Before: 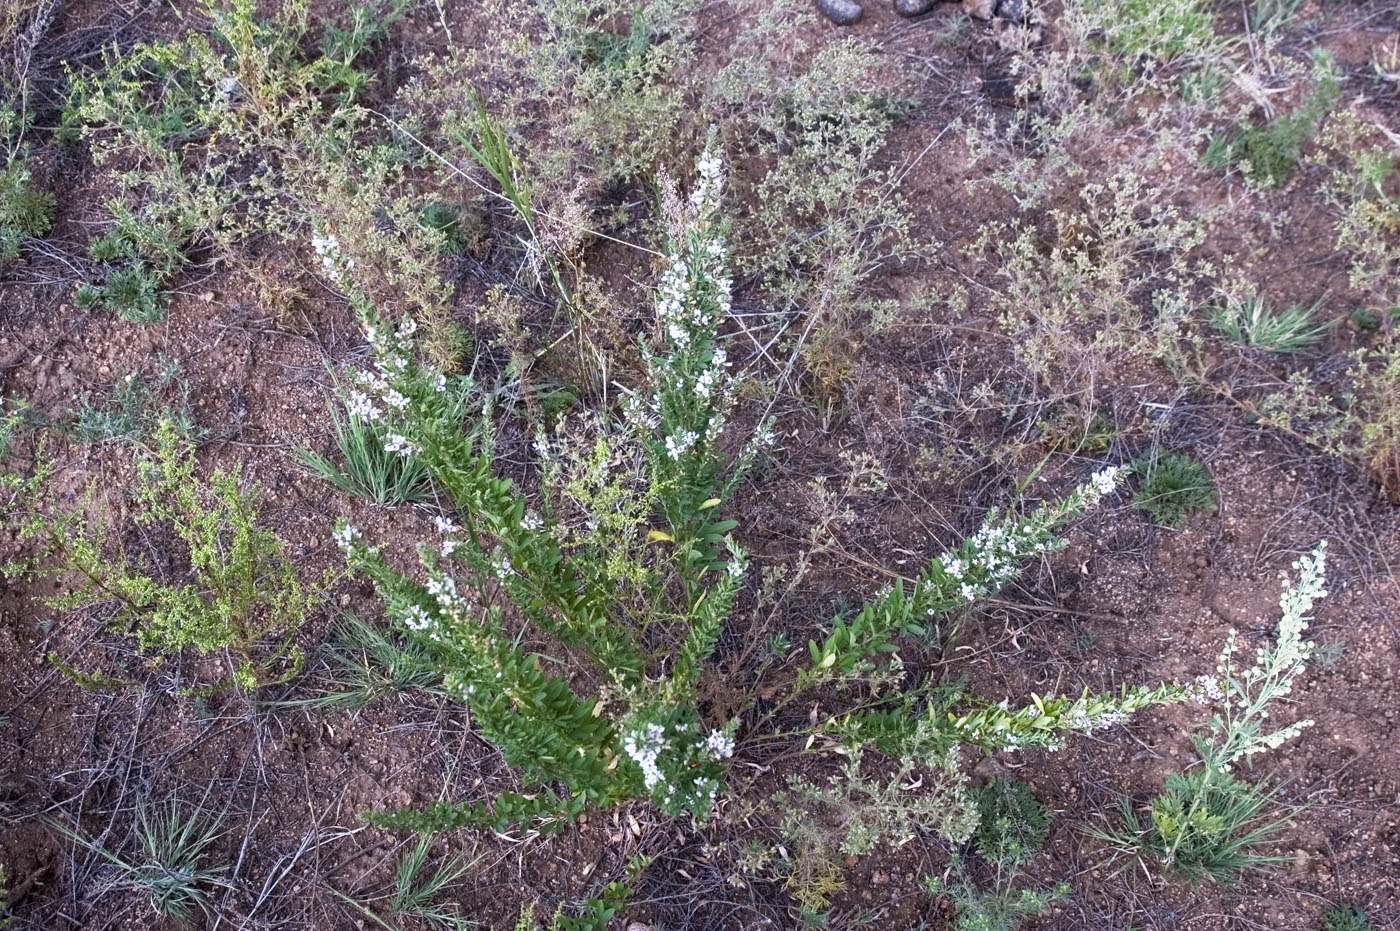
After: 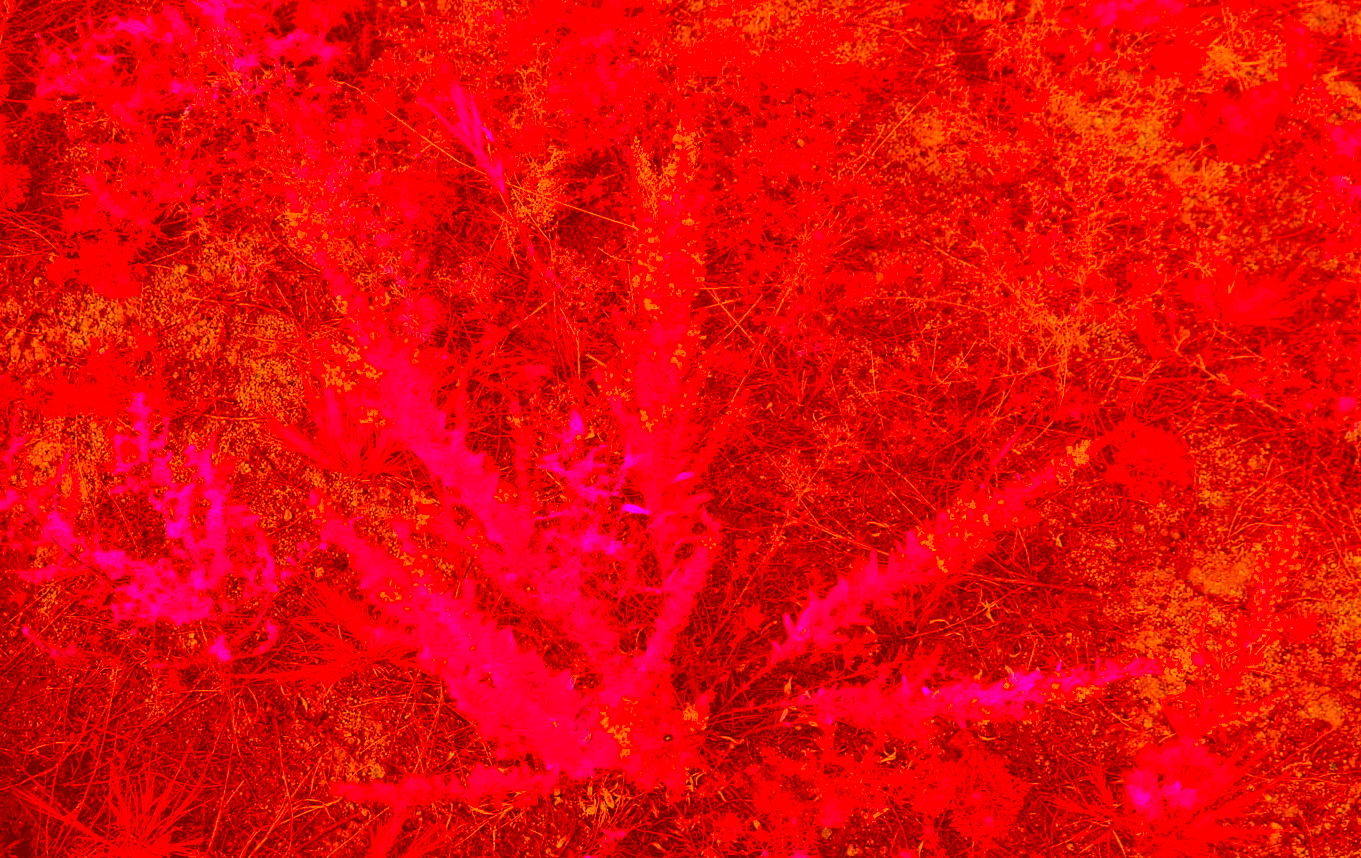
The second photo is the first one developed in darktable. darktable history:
shadows and highlights: radius 127.49, shadows 21.25, highlights -22.04, low approximation 0.01
color correction: highlights a* -39.48, highlights b* -39.77, shadows a* -39.84, shadows b* -39.93, saturation -2.94
crop: left 1.919%, top 2.929%, right 0.804%, bottom 4.837%
